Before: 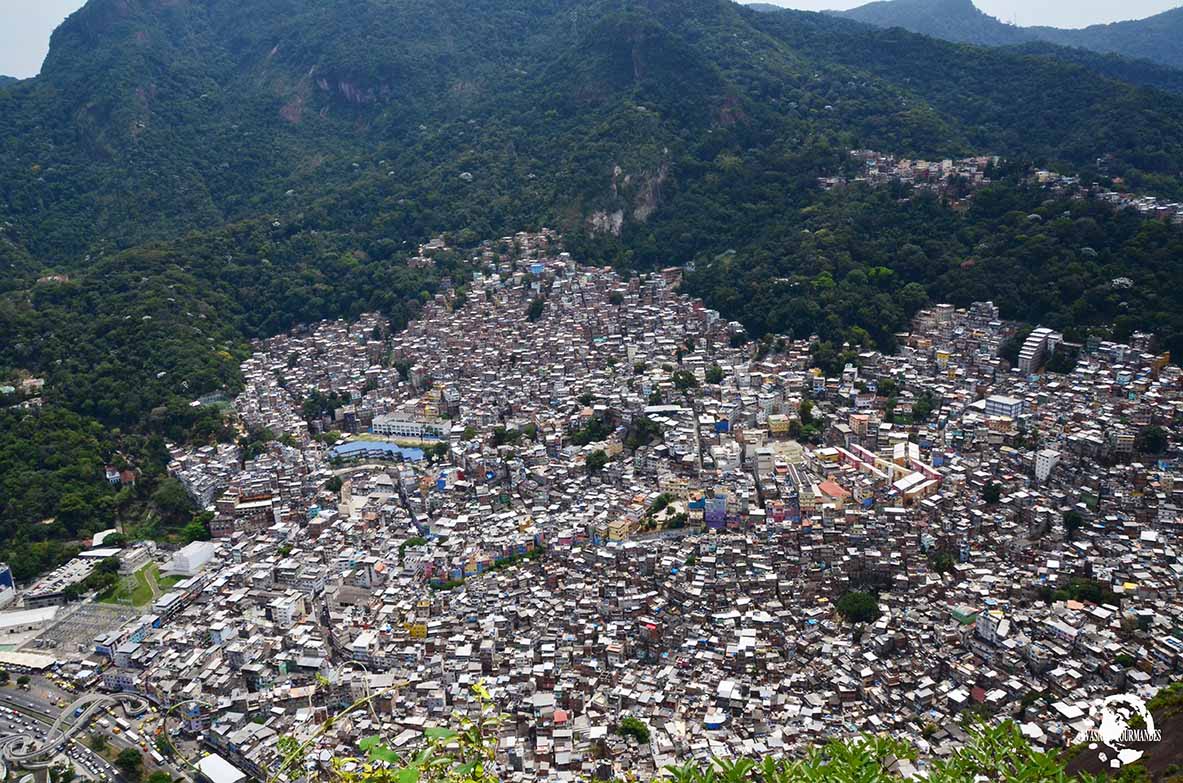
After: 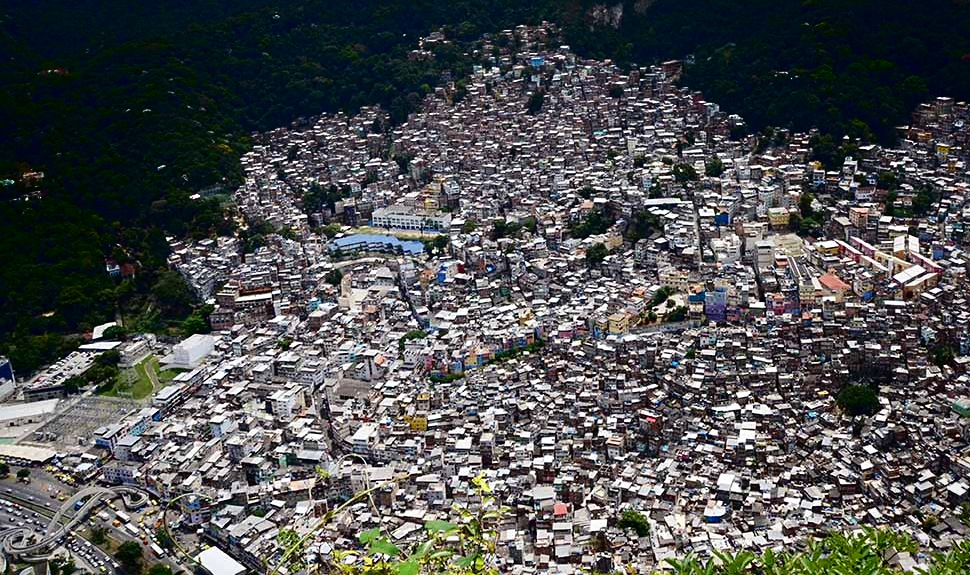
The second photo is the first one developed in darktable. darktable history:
tone equalizer: on, module defaults
crop: top 26.531%, right 17.959%
fill light: exposure -2 EV, width 8.6
vignetting: brightness -0.233, saturation 0.141
shadows and highlights: shadows -90, highlights 90, soften with gaussian
sharpen: amount 0.2
